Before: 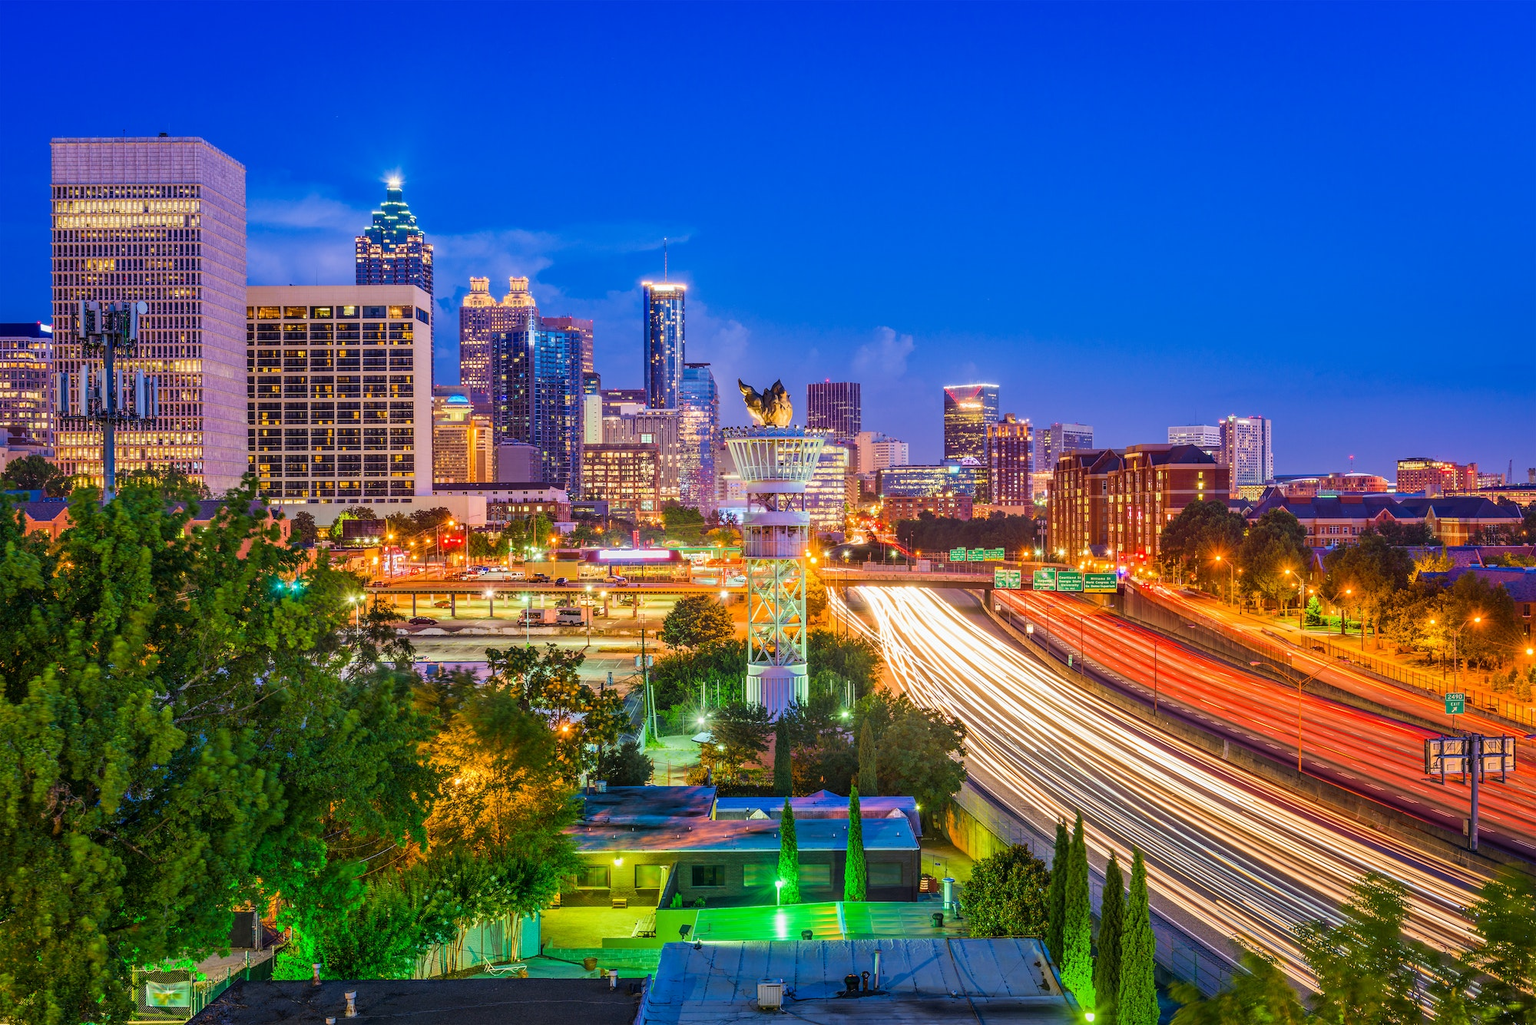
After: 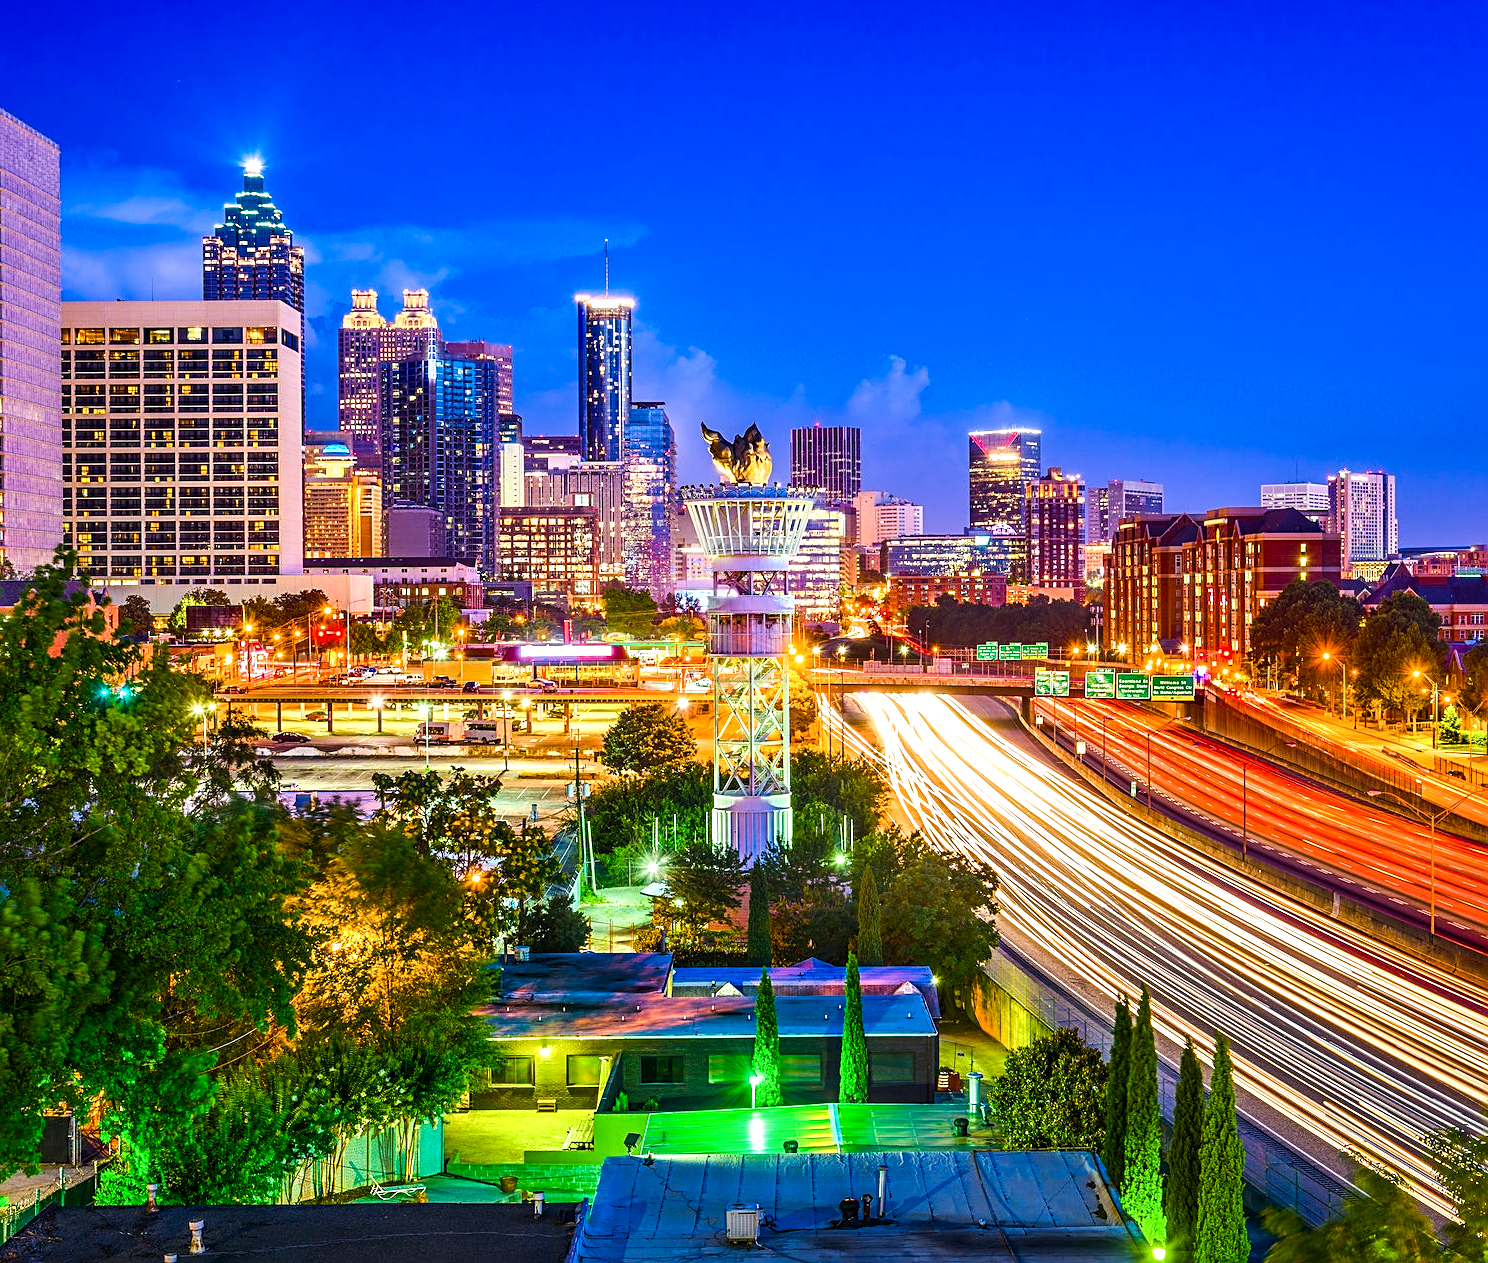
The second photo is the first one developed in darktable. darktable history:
crop and rotate: left 13.029%, top 5.328%, right 12.539%
color balance rgb: perceptual saturation grading › global saturation 0.591%, perceptual saturation grading › highlights -17.363%, perceptual saturation grading › mid-tones 33.408%, perceptual saturation grading › shadows 50.517%, perceptual brilliance grading › highlights 19.791%, perceptual brilliance grading › mid-tones 19.692%, perceptual brilliance grading › shadows -20.558%, global vibrance 10.024%
sharpen: on, module defaults
